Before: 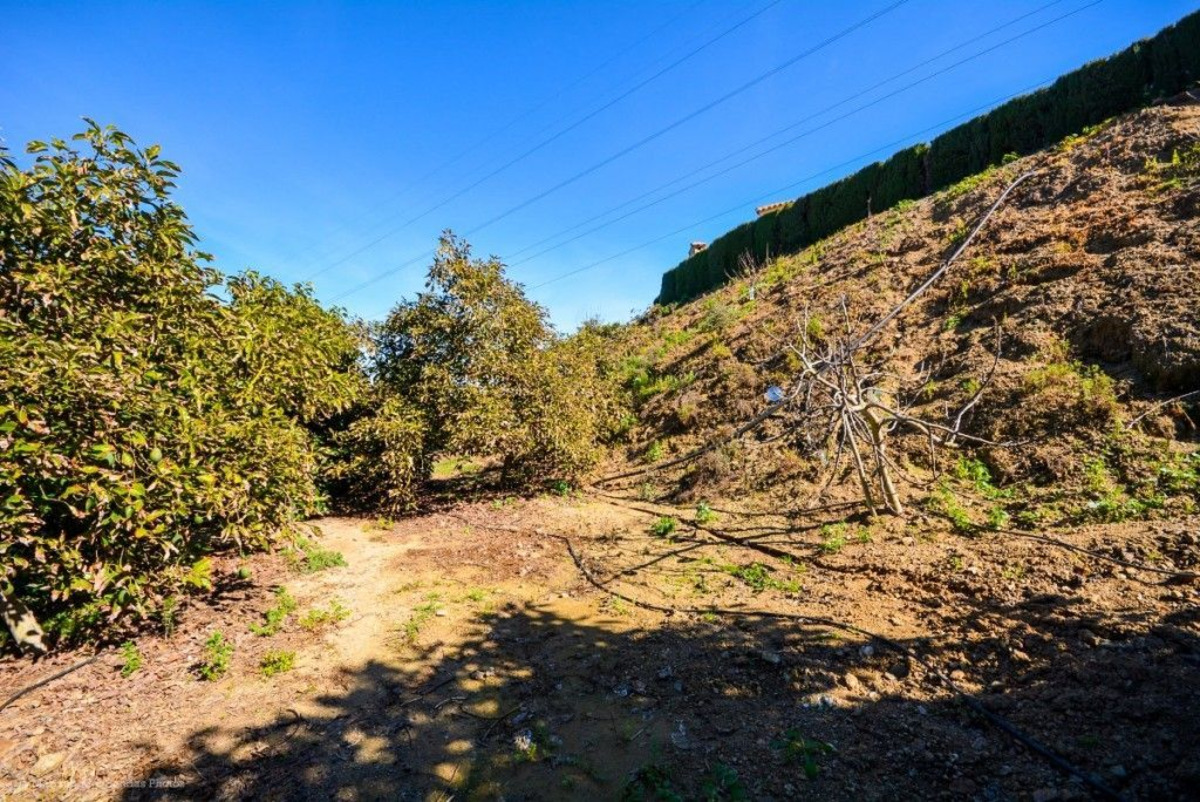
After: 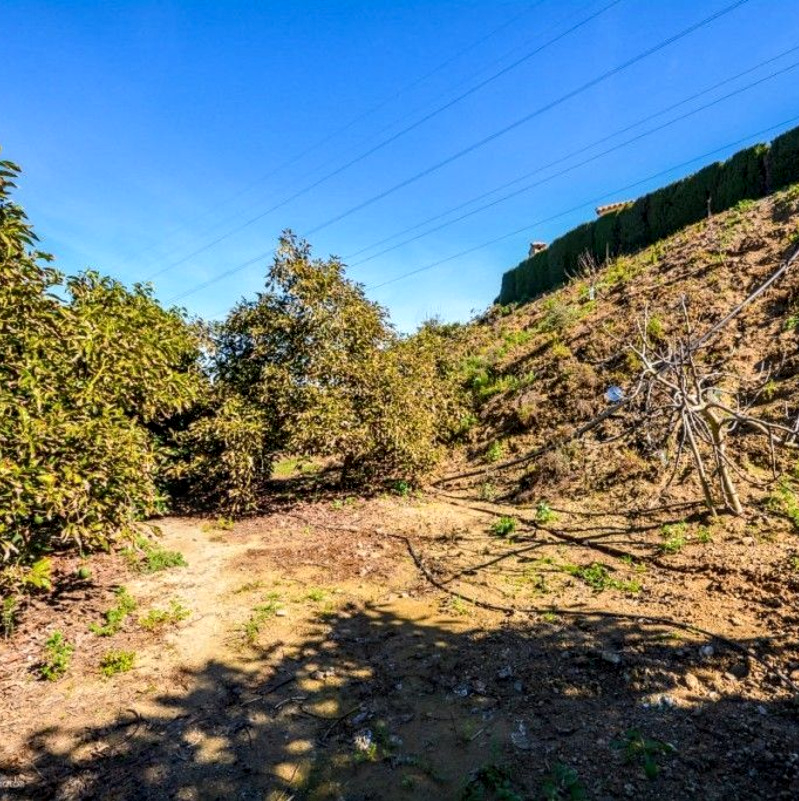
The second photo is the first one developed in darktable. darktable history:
local contrast: detail 130%
crop and rotate: left 13.409%, right 19.924%
